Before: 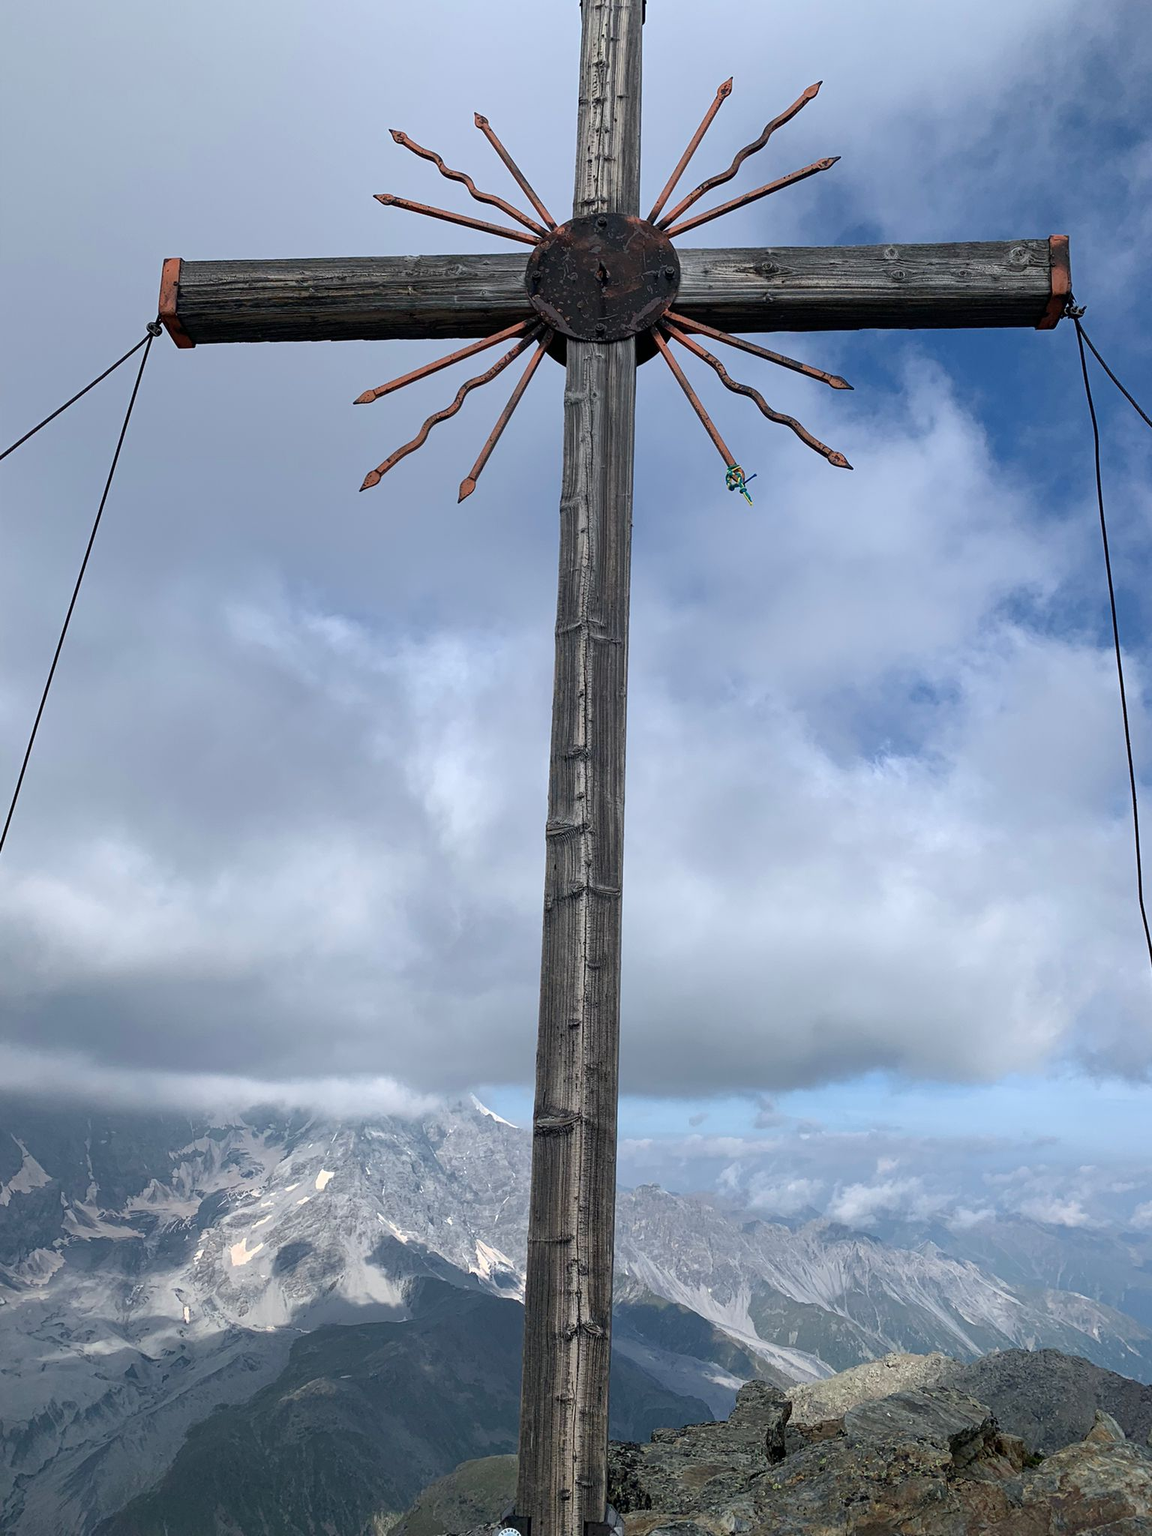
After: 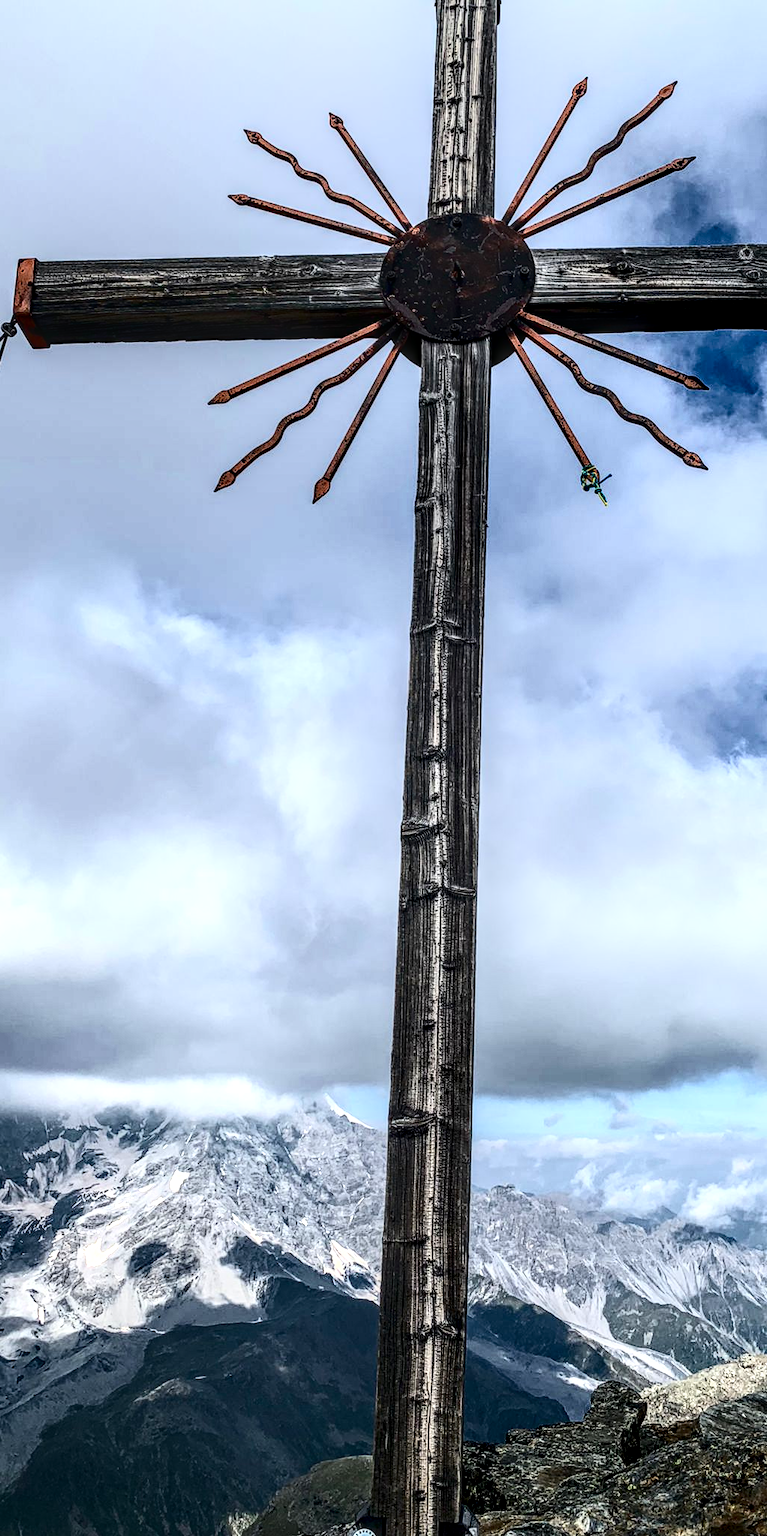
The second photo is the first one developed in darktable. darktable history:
contrast brightness saturation: contrast 0.5, saturation -0.1
color balance rgb: perceptual saturation grading › global saturation 25%, global vibrance 20%
local contrast: highlights 0%, shadows 0%, detail 182%
crop and rotate: left 12.648%, right 20.685%
